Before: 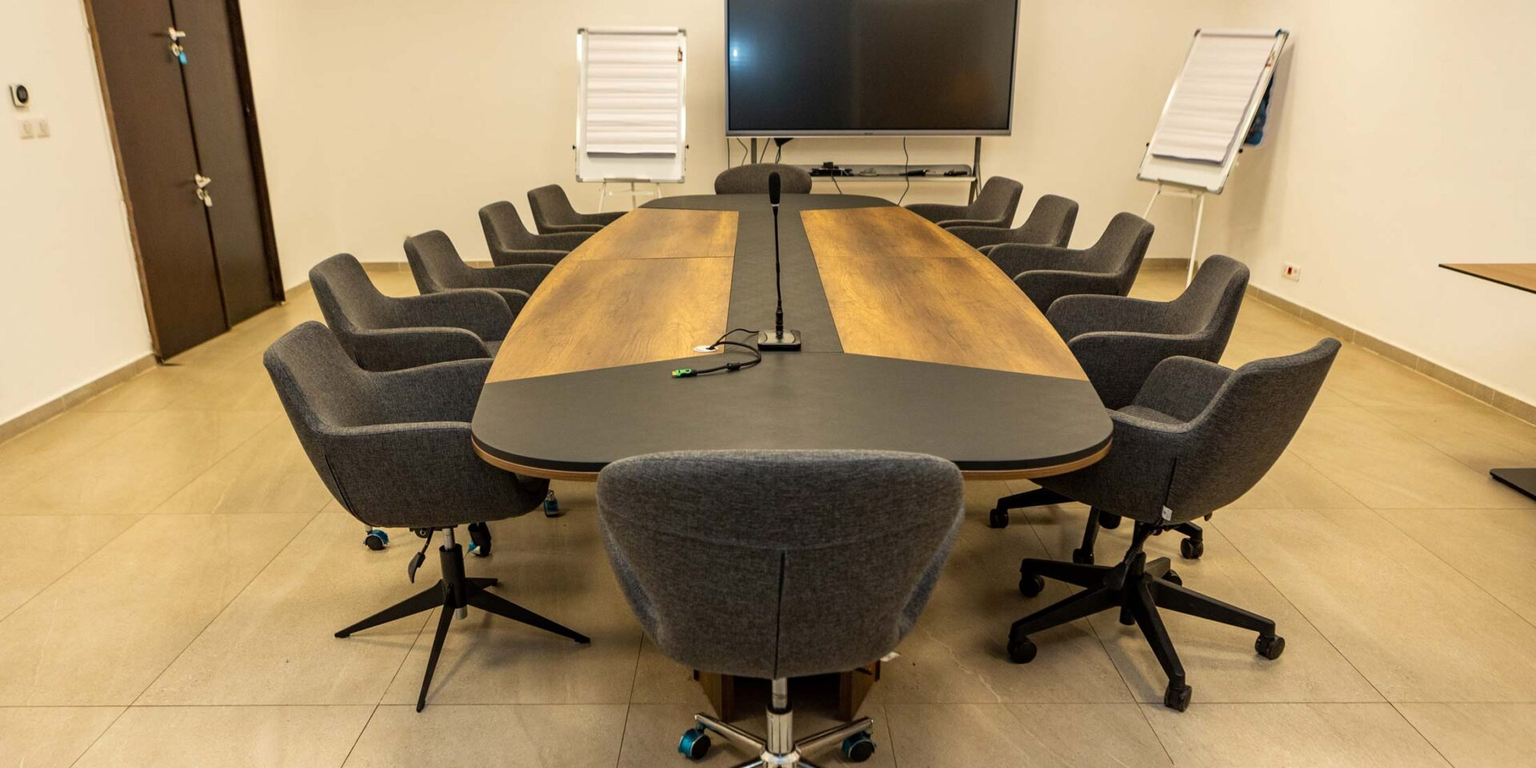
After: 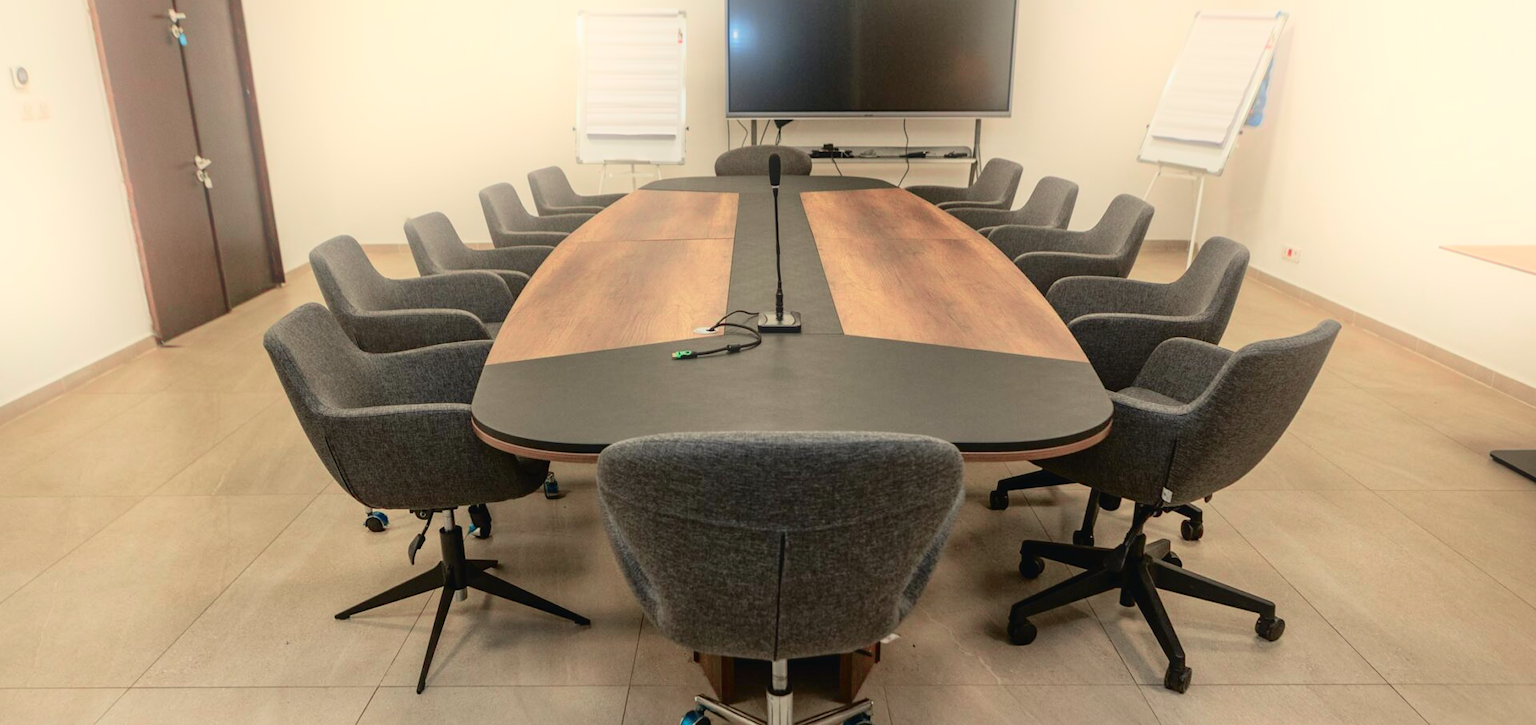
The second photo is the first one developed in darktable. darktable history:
crop and rotate: top 2.479%, bottom 3.018%
exposure: black level correction -0.001, exposure 0.08 EV, compensate highlight preservation false
bloom: on, module defaults
shadows and highlights: on, module defaults
tone curve: curves: ch0 [(0, 0.009) (0.105, 0.069) (0.195, 0.154) (0.289, 0.278) (0.384, 0.391) (0.513, 0.53) (0.66, 0.667) (0.895, 0.863) (1, 0.919)]; ch1 [(0, 0) (0.161, 0.092) (0.35, 0.33) (0.403, 0.395) (0.456, 0.469) (0.502, 0.499) (0.519, 0.514) (0.576, 0.587) (0.642, 0.645) (0.701, 0.742) (1, 0.942)]; ch2 [(0, 0) (0.371, 0.362) (0.437, 0.437) (0.501, 0.5) (0.53, 0.528) (0.569, 0.551) (0.619, 0.58) (0.883, 0.752) (1, 0.929)], color space Lab, independent channels, preserve colors none
